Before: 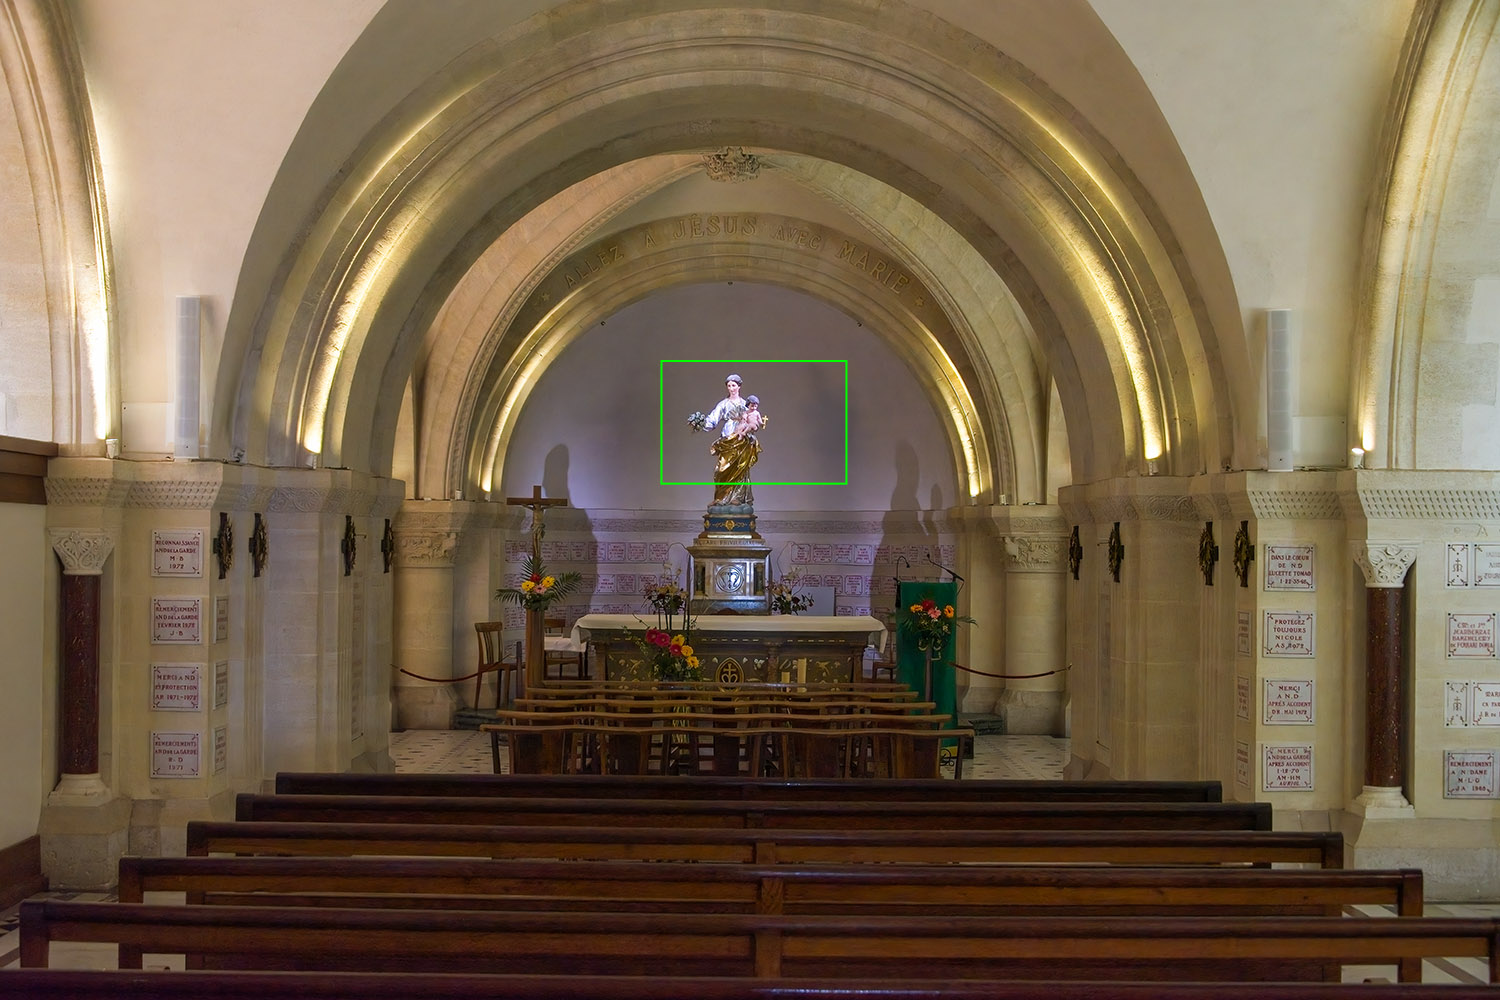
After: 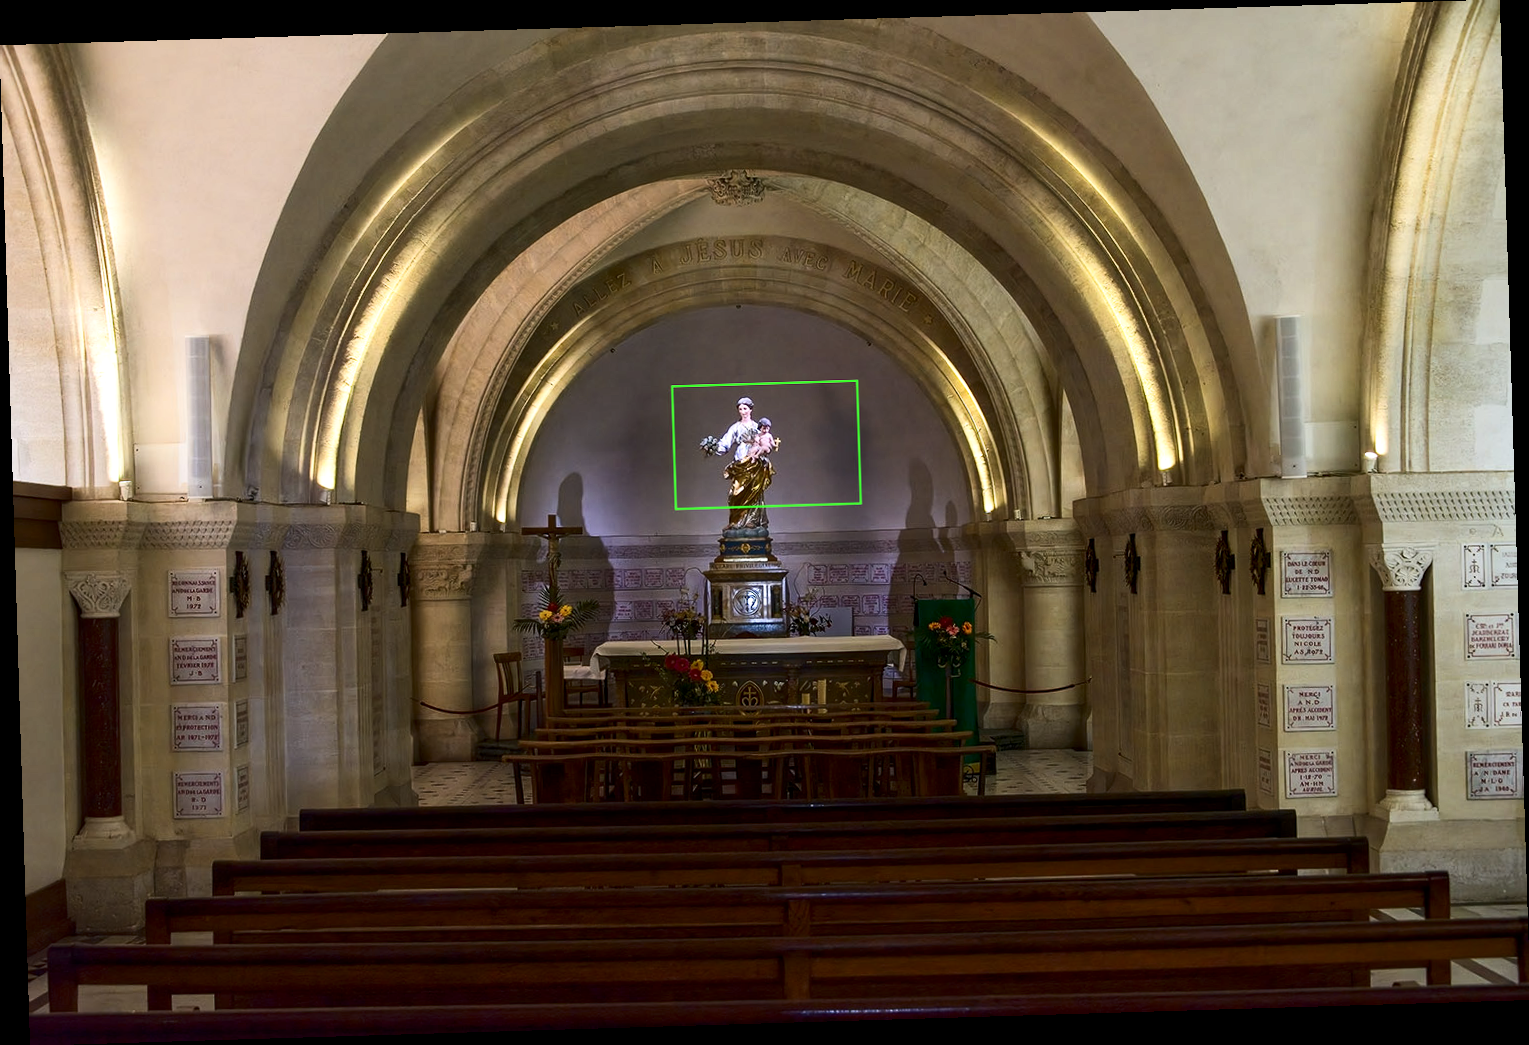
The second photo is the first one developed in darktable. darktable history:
local contrast: highlights 100%, shadows 100%, detail 120%, midtone range 0.2
tone curve: curves: ch0 [(0, 0) (0.641, 0.595) (1, 1)], color space Lab, linked channels, preserve colors none
rotate and perspective: rotation -1.75°, automatic cropping off
contrast brightness saturation: contrast 0.28
